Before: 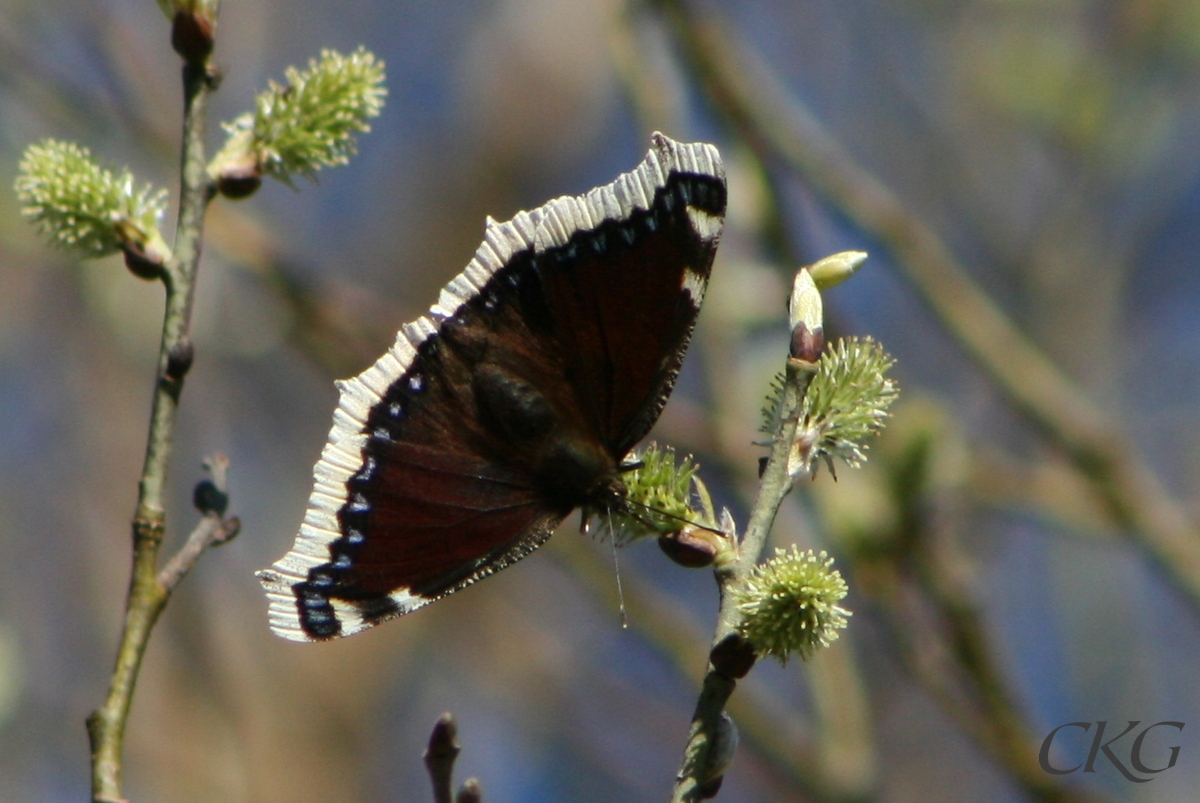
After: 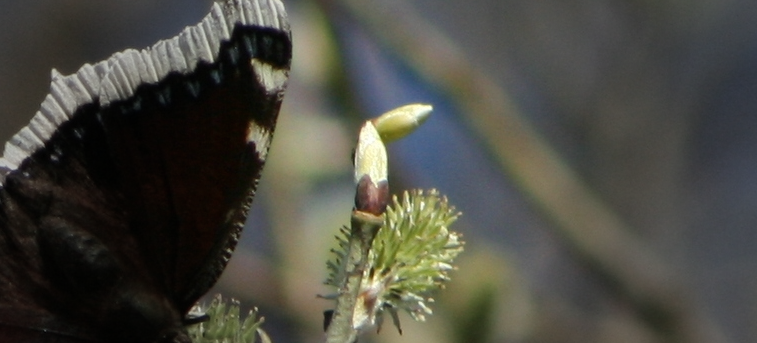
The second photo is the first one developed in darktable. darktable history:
vignetting: fall-off start 31.33%, fall-off radius 35.27%
crop: left 36.264%, top 18.324%, right 0.618%, bottom 38.85%
